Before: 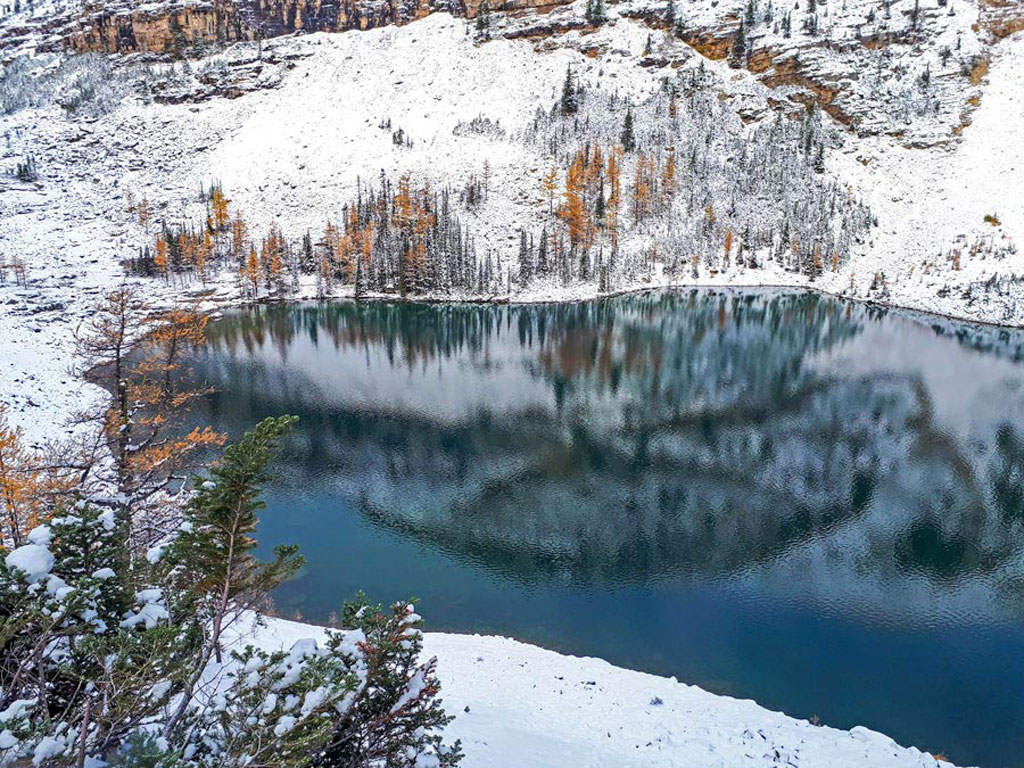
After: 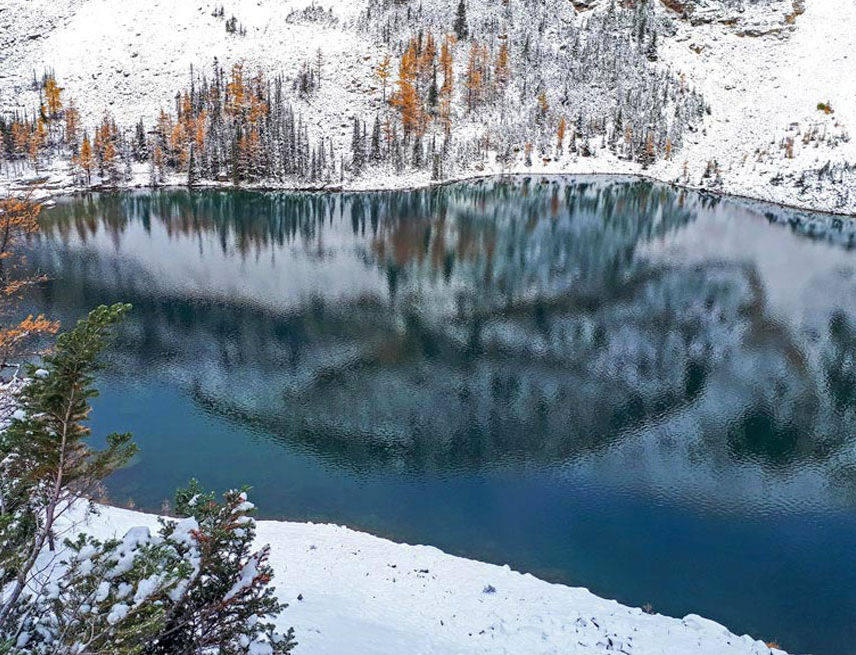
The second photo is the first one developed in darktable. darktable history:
crop: left 16.337%, top 14.674%
